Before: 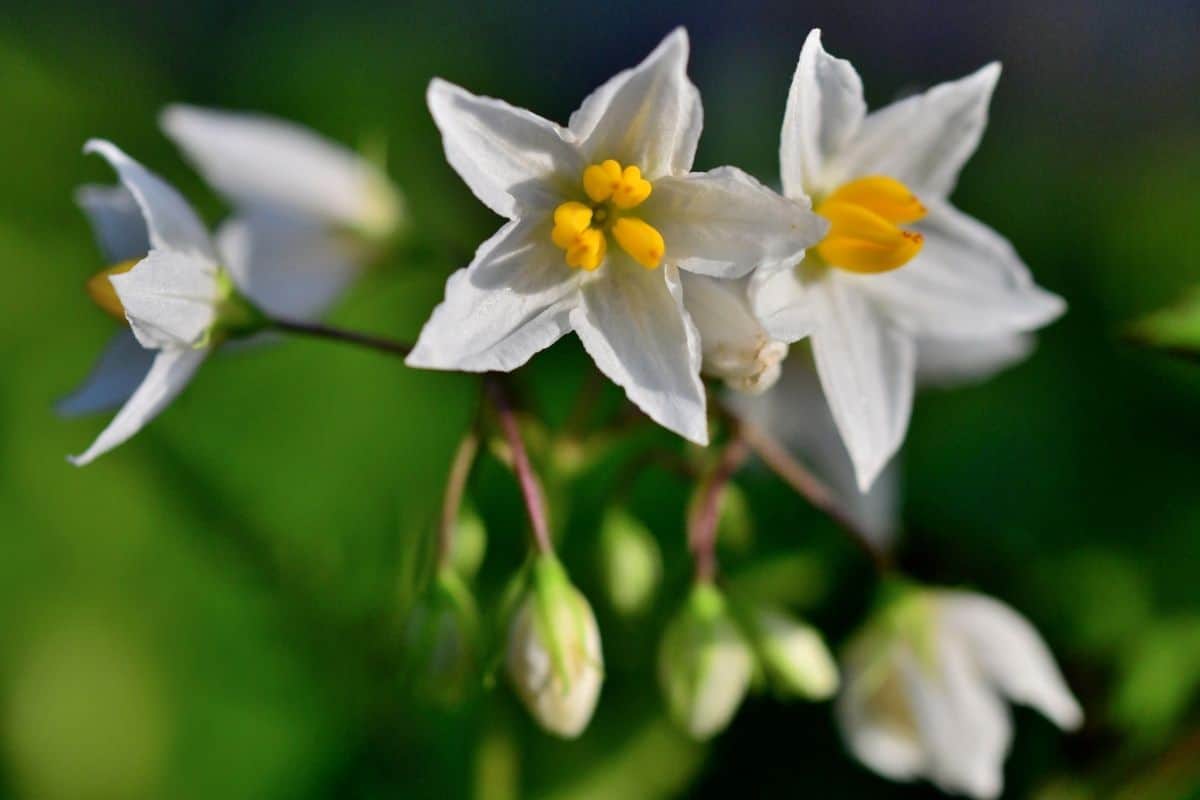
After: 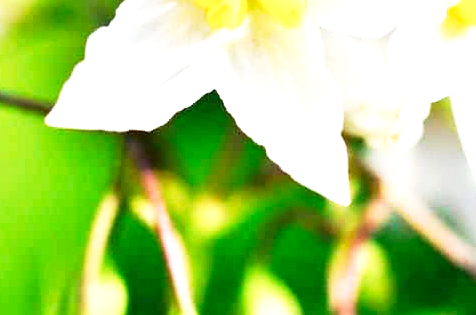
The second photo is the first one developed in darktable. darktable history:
crop: left 29.96%, top 30.19%, right 30.152%, bottom 30.072%
exposure: black level correction 0, exposure 1.67 EV, compensate exposure bias true, compensate highlight preservation false
tone equalizer: -8 EV -0.418 EV, -7 EV -0.406 EV, -6 EV -0.317 EV, -5 EV -0.249 EV, -3 EV 0.189 EV, -2 EV 0.314 EV, -1 EV 0.368 EV, +0 EV 0.405 EV
base curve: curves: ch0 [(0, 0) (0.005, 0.002) (0.193, 0.295) (0.399, 0.664) (0.75, 0.928) (1, 1)], preserve colors none
